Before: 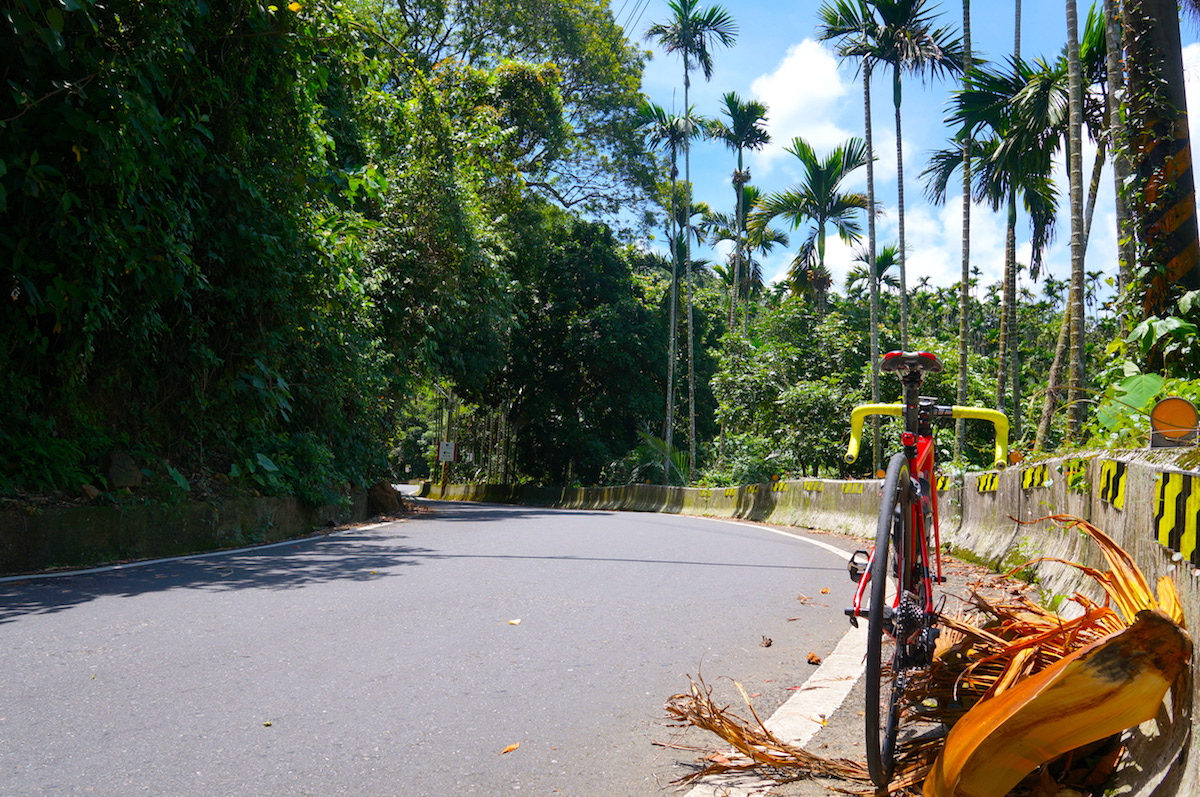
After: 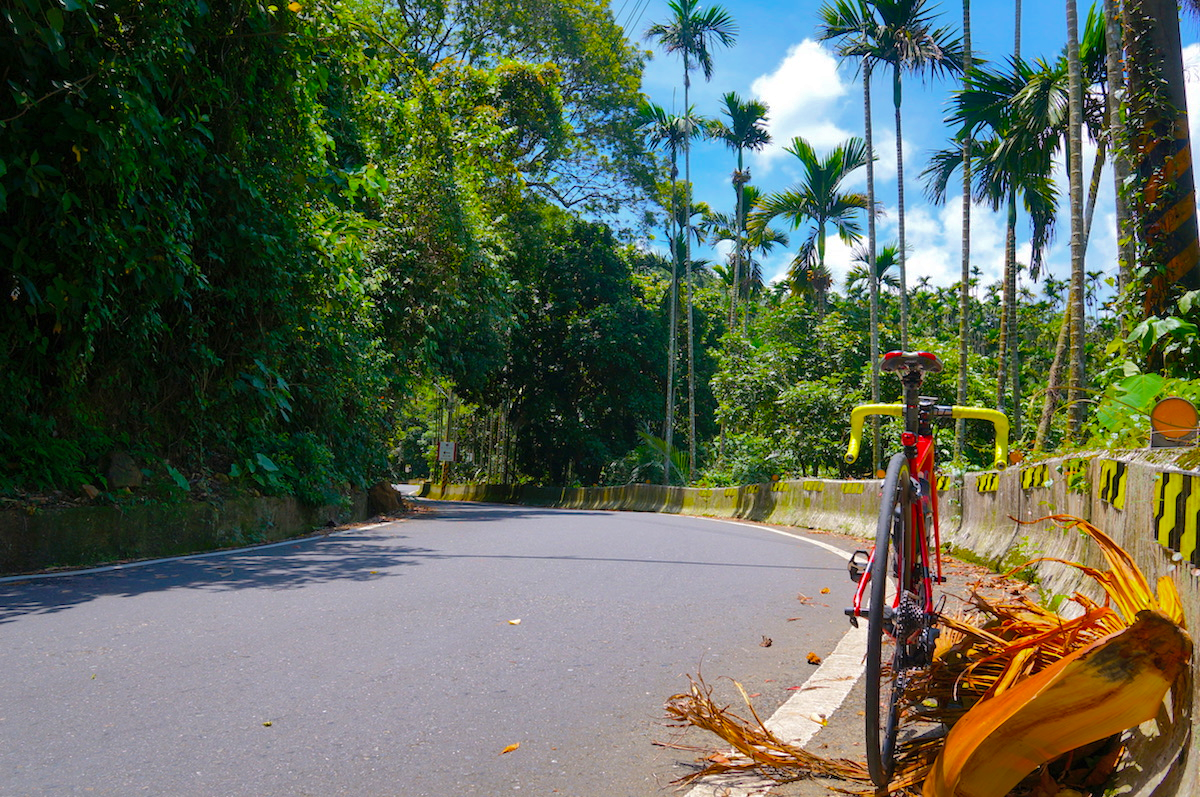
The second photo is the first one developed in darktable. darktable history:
shadows and highlights: shadows 39.42, highlights -59.75
color balance rgb: perceptual saturation grading › global saturation 36.495%
